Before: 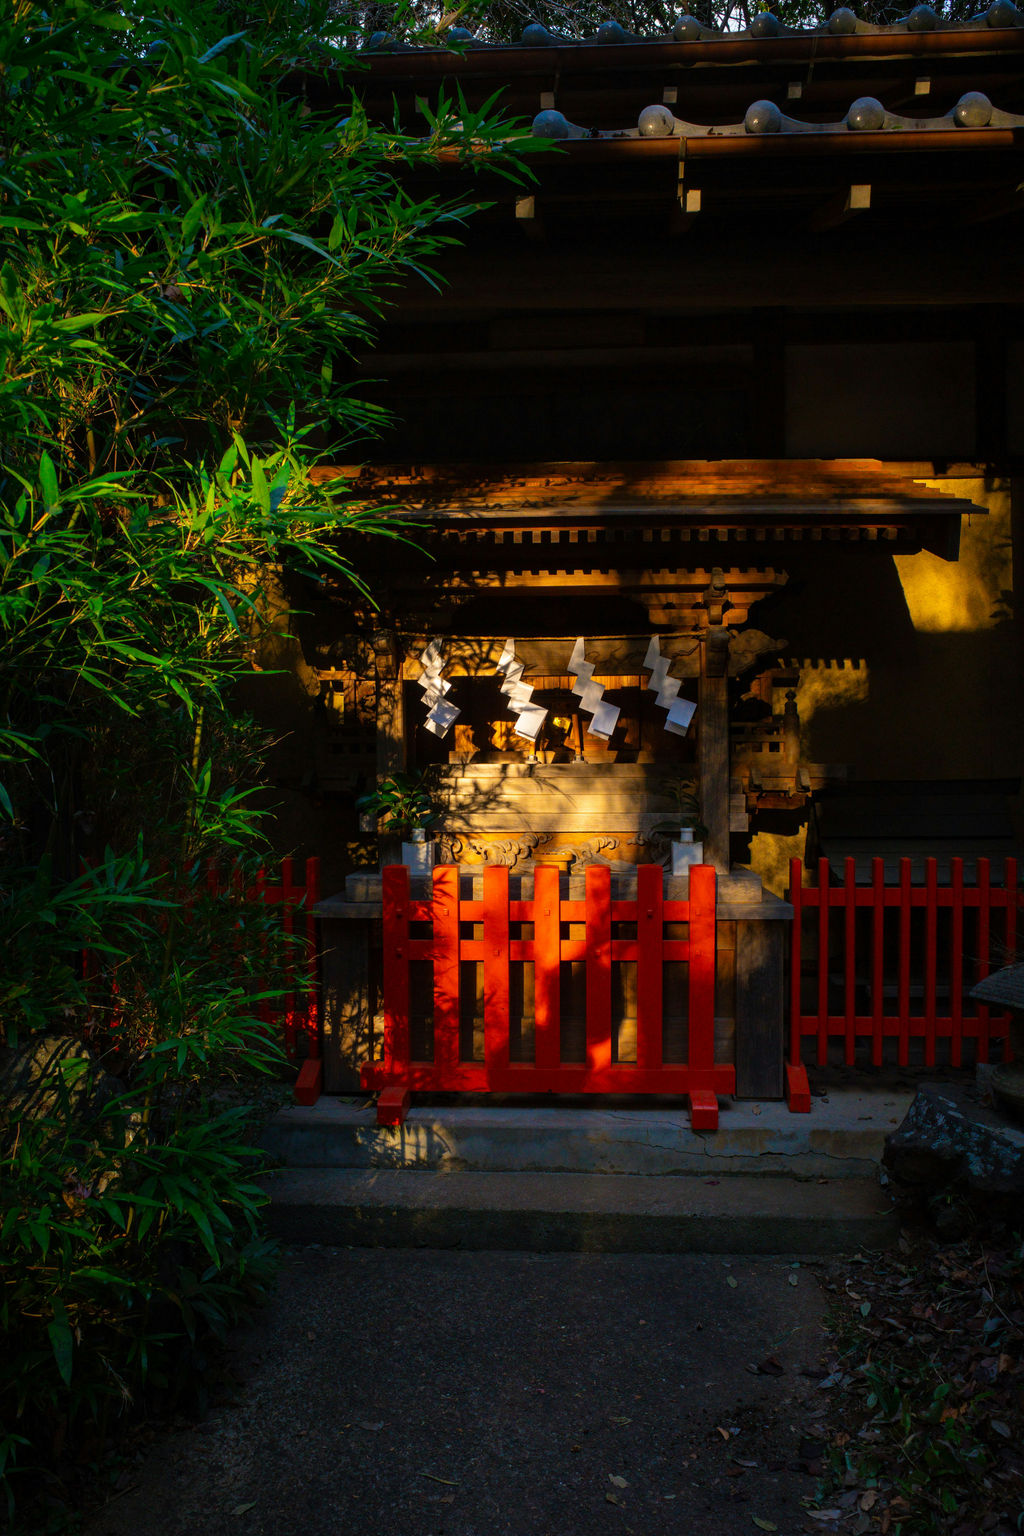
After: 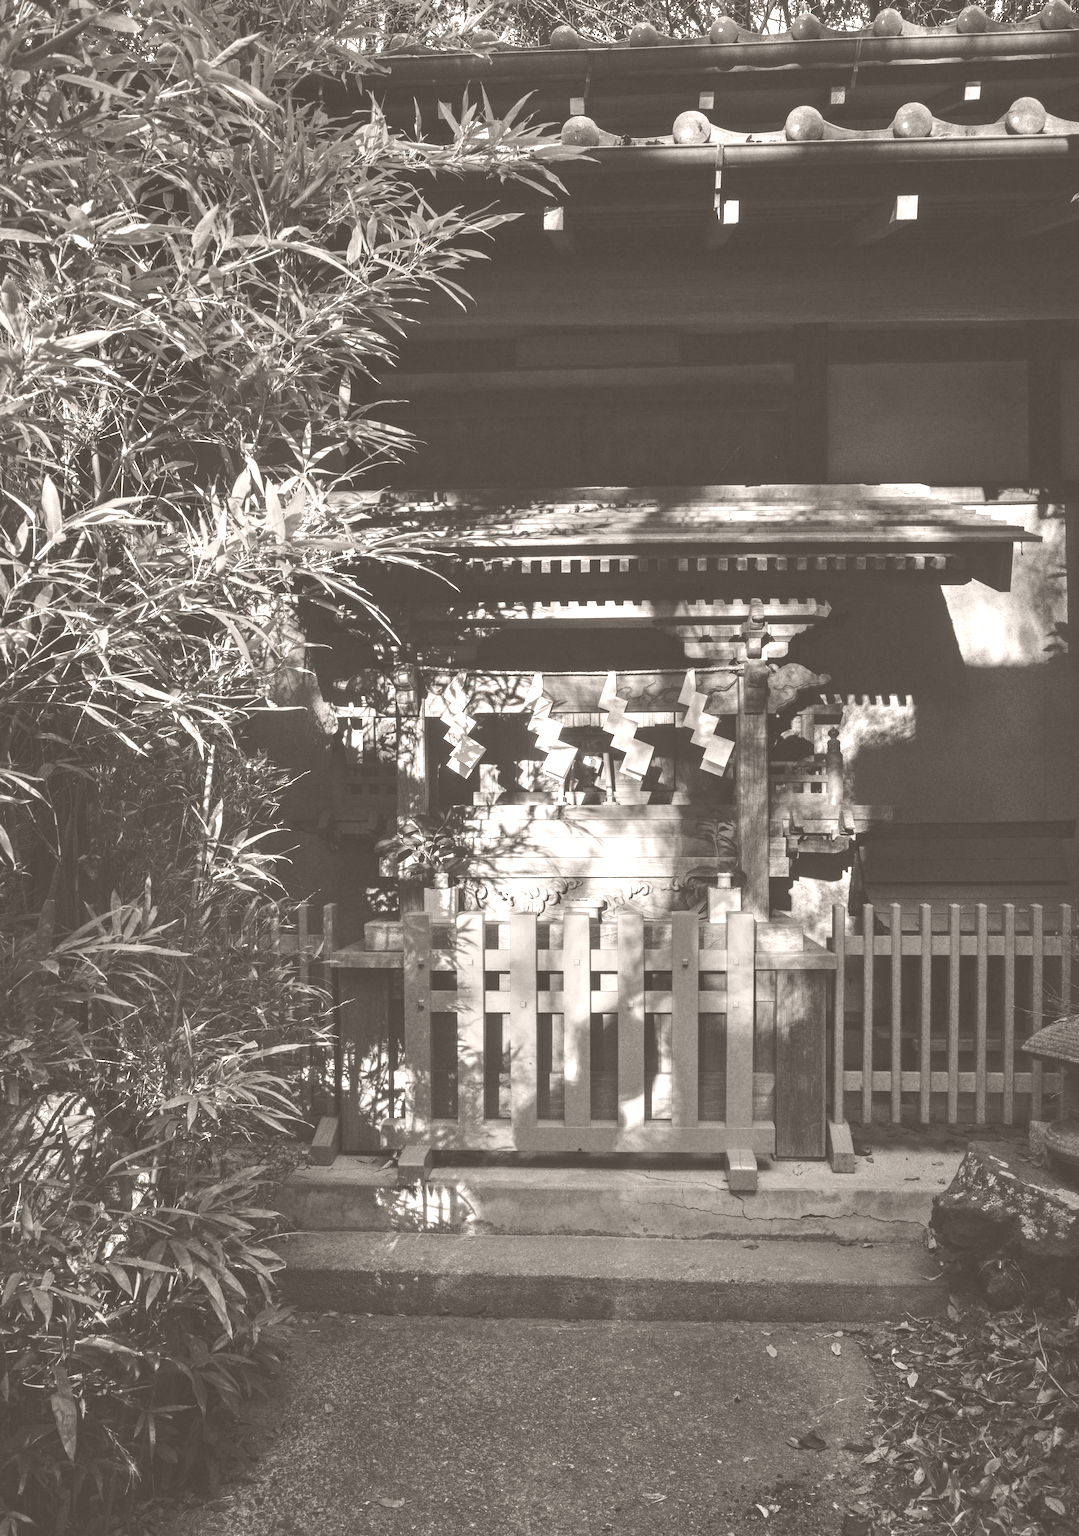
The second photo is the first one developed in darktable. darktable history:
shadows and highlights: soften with gaussian
colorize: hue 34.49°, saturation 35.33%, source mix 100%, lightness 55%, version 1
local contrast: on, module defaults
crop and rotate: top 0%, bottom 5.097%
